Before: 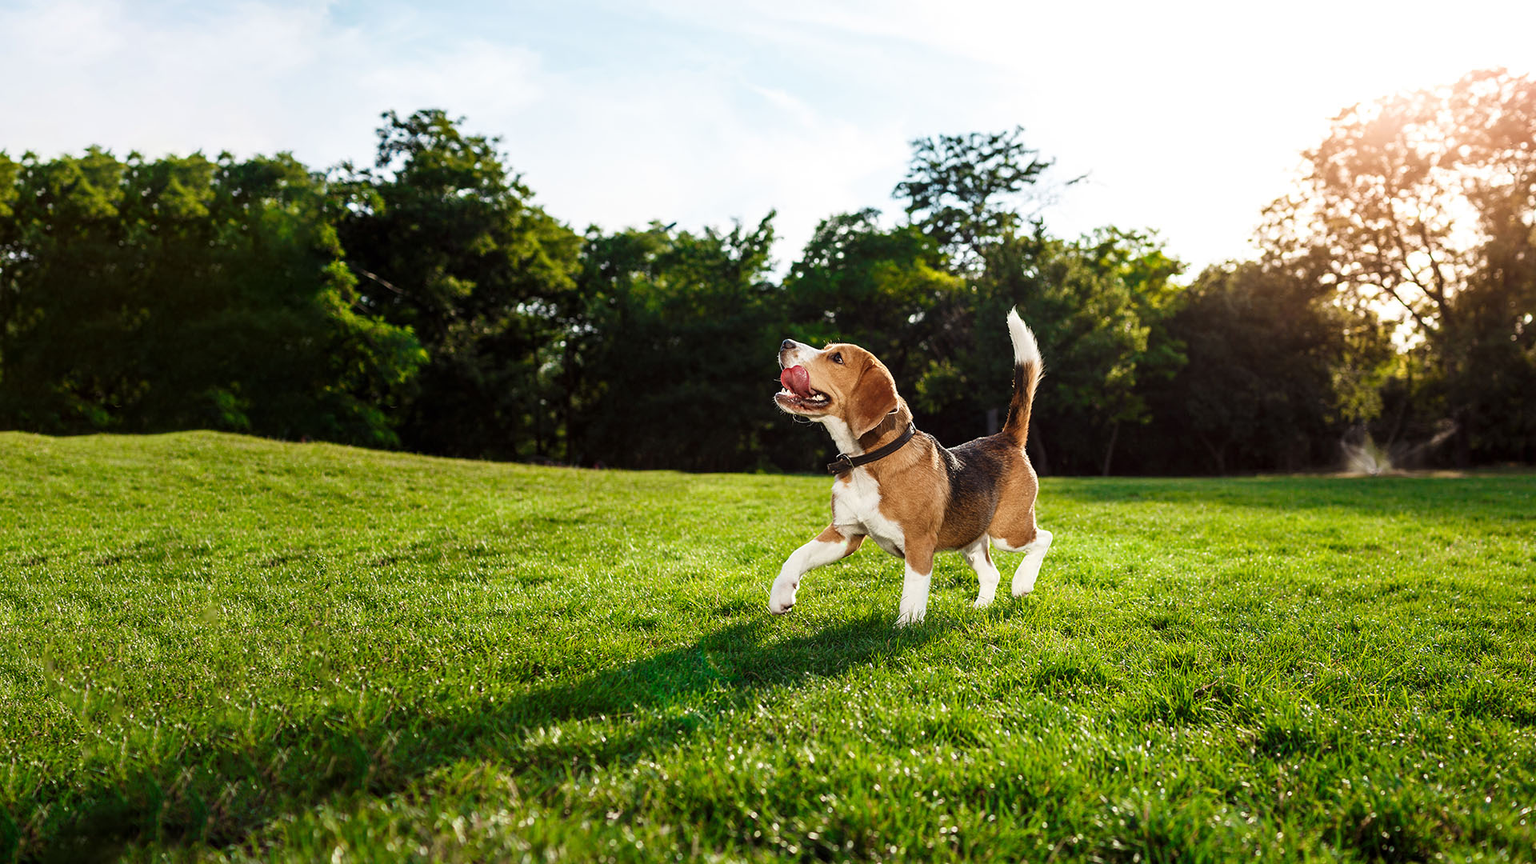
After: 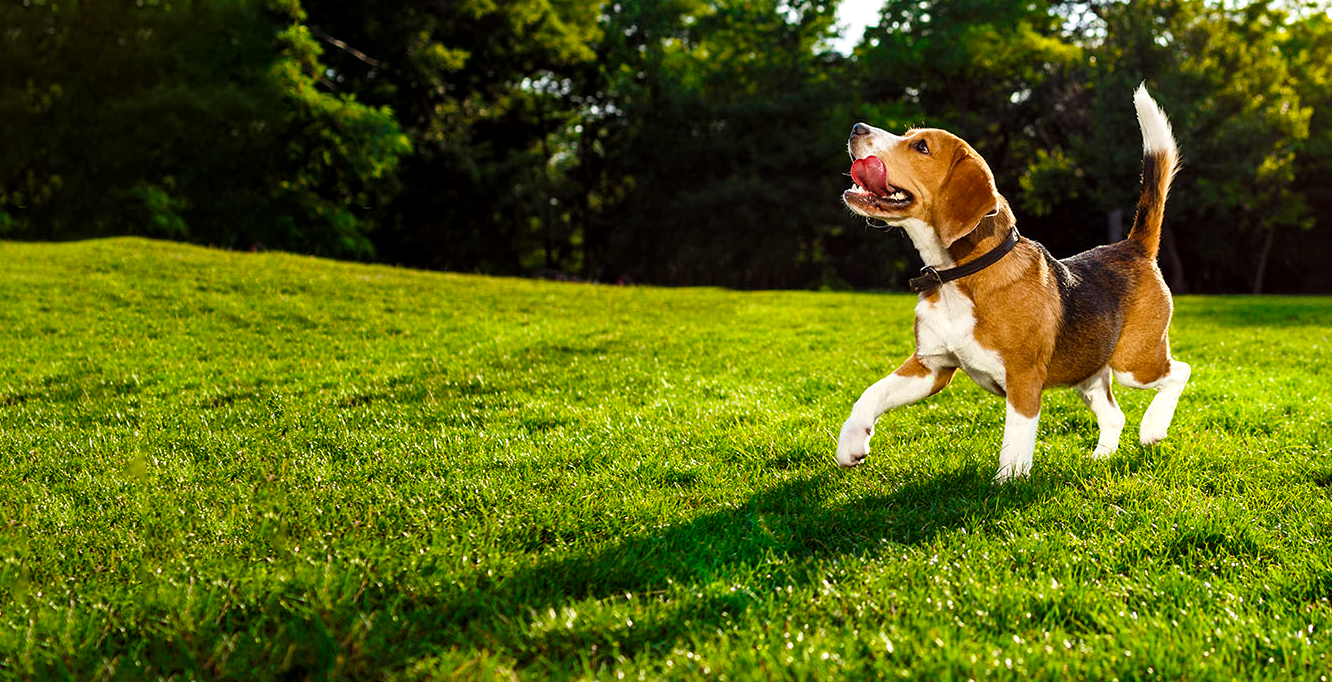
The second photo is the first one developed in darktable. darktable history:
color balance rgb: linear chroma grading › global chroma 12.895%, perceptual saturation grading › global saturation 19.886%, contrast 4.46%
local contrast: mode bilateral grid, contrast 20, coarseness 49, detail 132%, midtone range 0.2
crop: left 6.516%, top 27.955%, right 24.094%, bottom 8.887%
